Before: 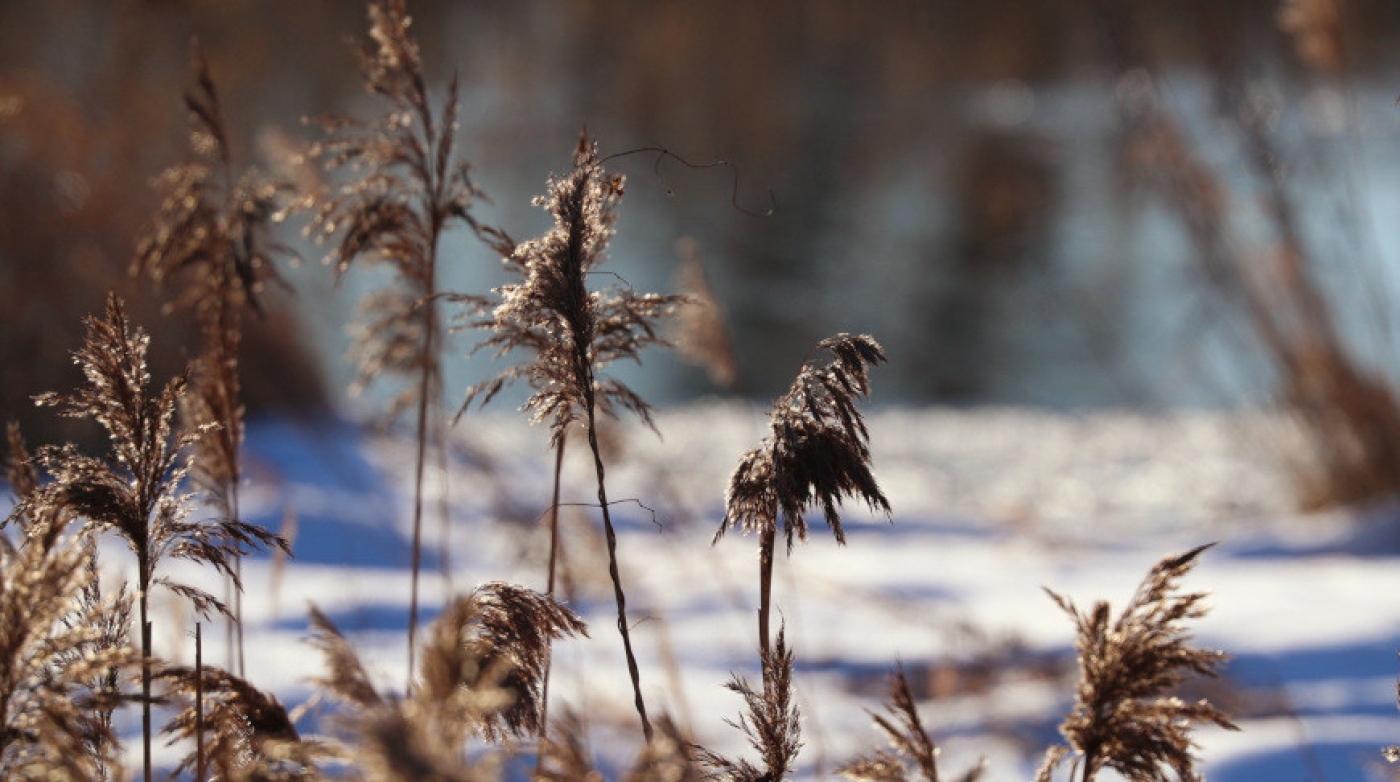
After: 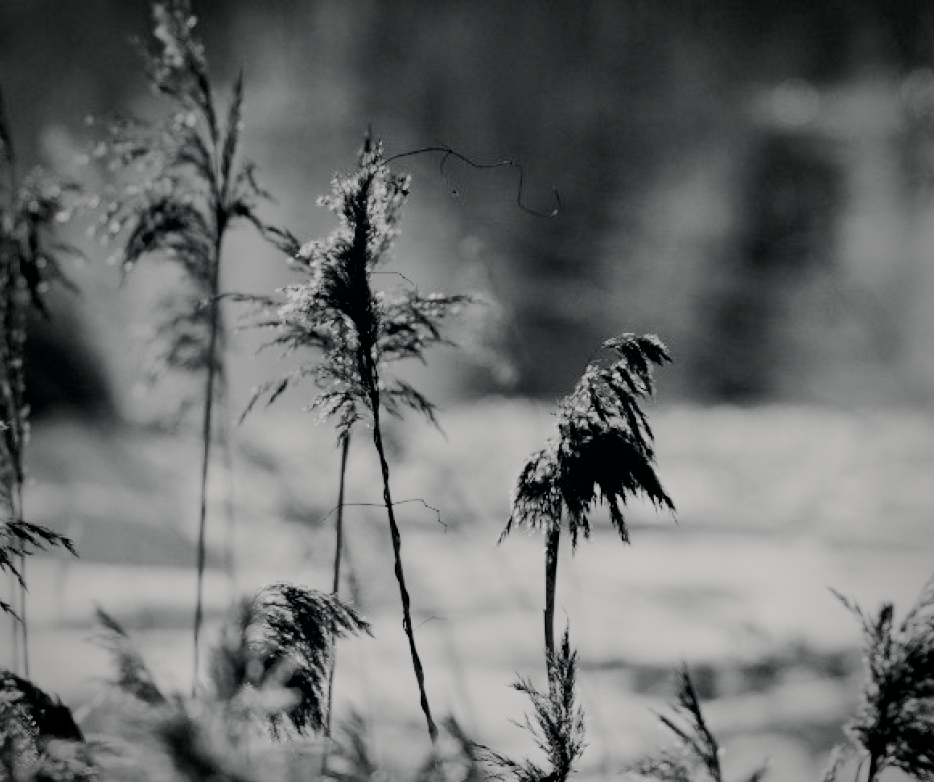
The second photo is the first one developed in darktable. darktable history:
crop: left 15.409%, right 17.833%
haze removal: strength 0.025, distance 0.254, adaptive false
vignetting: on, module defaults
tone curve: curves: ch0 [(0, 0) (0.037, 0.011) (0.131, 0.108) (0.279, 0.279) (0.476, 0.554) (0.617, 0.693) (0.704, 0.77) (0.813, 0.852) (0.916, 0.924) (1, 0.993)]; ch1 [(0, 0) (0.318, 0.278) (0.444, 0.427) (0.493, 0.492) (0.508, 0.502) (0.534, 0.531) (0.562, 0.571) (0.626, 0.667) (0.746, 0.764) (1, 1)]; ch2 [(0, 0) (0.316, 0.292) (0.381, 0.37) (0.423, 0.448) (0.476, 0.492) (0.502, 0.498) (0.522, 0.518) (0.533, 0.532) (0.586, 0.631) (0.634, 0.663) (0.7, 0.7) (0.861, 0.808) (1, 0.951)], color space Lab, independent channels, preserve colors none
color calibration: output gray [0.21, 0.42, 0.37, 0], illuminant same as pipeline (D50), adaptation XYZ, x 0.346, y 0.358, temperature 5012.45 K
color balance rgb: highlights gain › chroma 1.103%, highlights gain › hue 60.01°, perceptual saturation grading › global saturation 29.63%, perceptual brilliance grading › global brilliance 2.929%, perceptual brilliance grading › highlights -2.275%, perceptual brilliance grading › shadows 3.664%, global vibrance 20%
filmic rgb: middle gray luminance 3.53%, black relative exposure -5.98 EV, white relative exposure 6.37 EV, dynamic range scaling 22.17%, target black luminance 0%, hardness 2.29, latitude 45.39%, contrast 0.781, highlights saturation mix 98.54%, shadows ↔ highlights balance 0.044%, iterations of high-quality reconstruction 0
